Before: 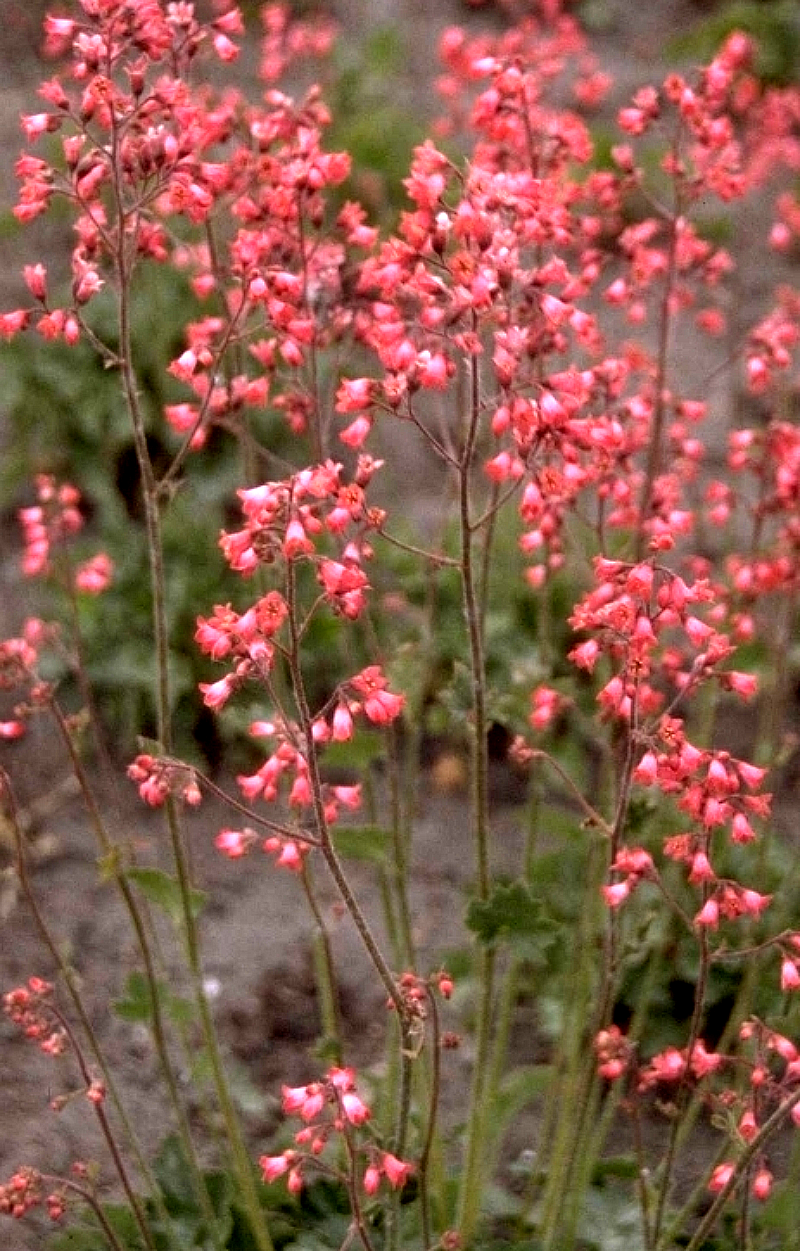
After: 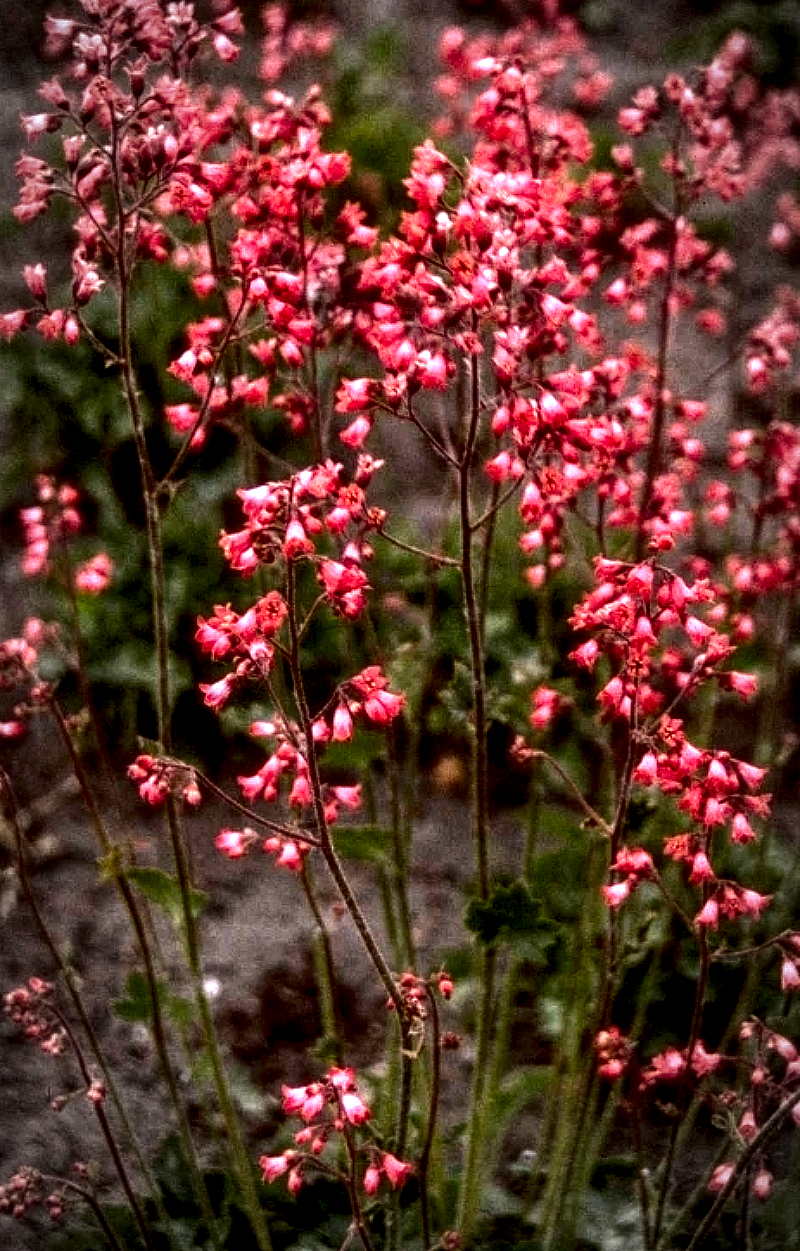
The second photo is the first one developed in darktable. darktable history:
tone equalizer: edges refinement/feathering 500, mask exposure compensation -1.57 EV, preserve details no
contrast brightness saturation: contrast 0.097, brightness -0.276, saturation 0.15
local contrast: highlights 17%, detail 185%
vignetting: brightness -0.471, automatic ratio true
levels: mode automatic, levels [0, 0.478, 1]
